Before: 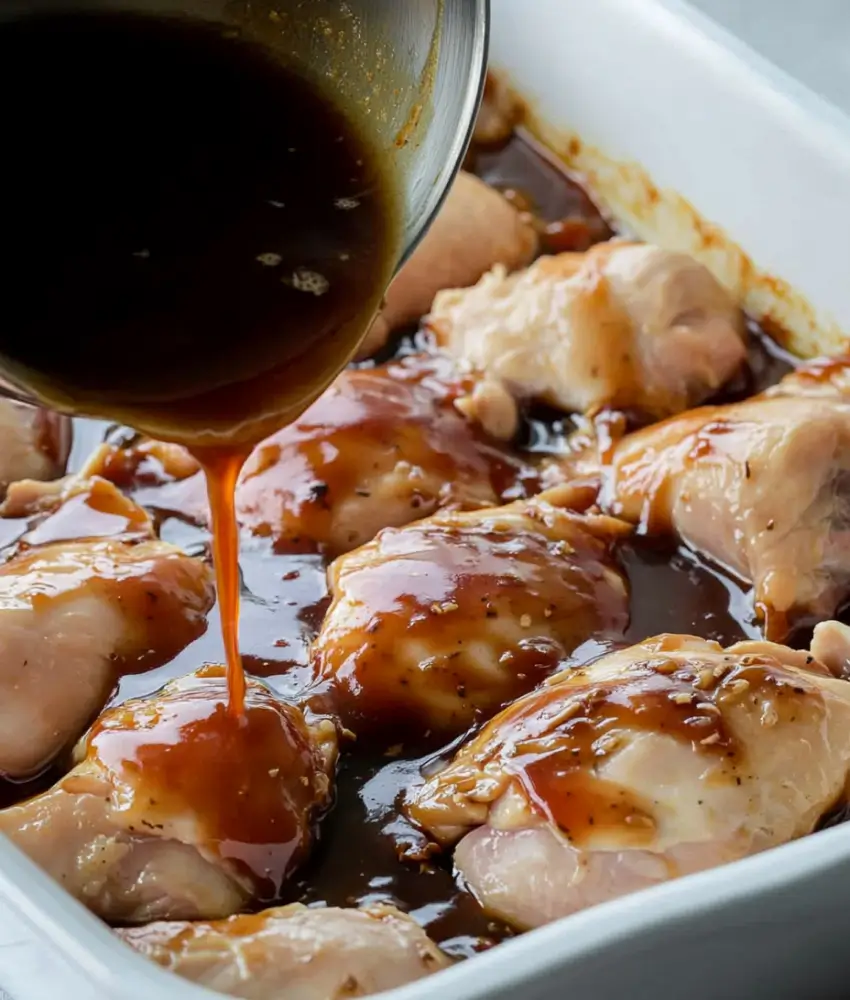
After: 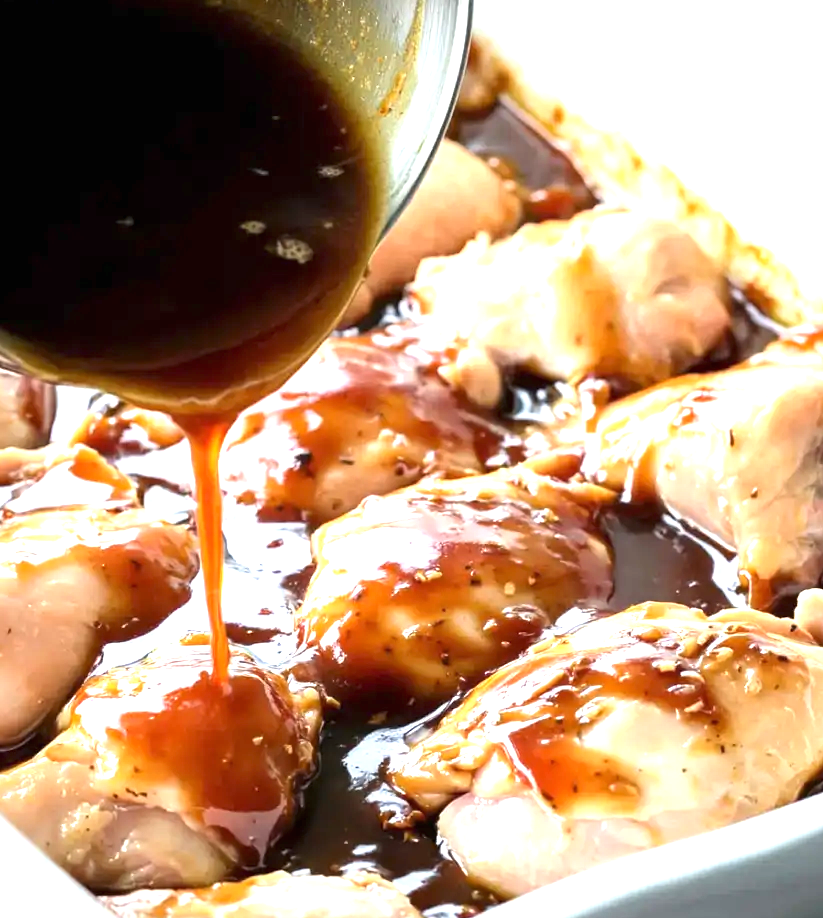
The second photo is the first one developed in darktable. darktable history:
crop: left 1.964%, top 3.251%, right 1.122%, bottom 4.933%
exposure: black level correction 0, exposure 1.5 EV, compensate exposure bias true, compensate highlight preservation false
